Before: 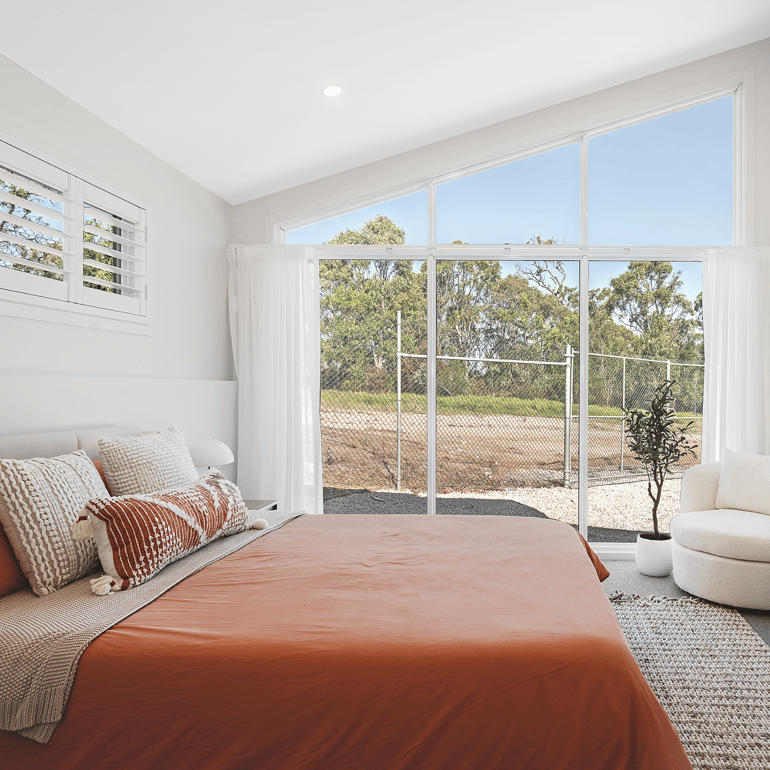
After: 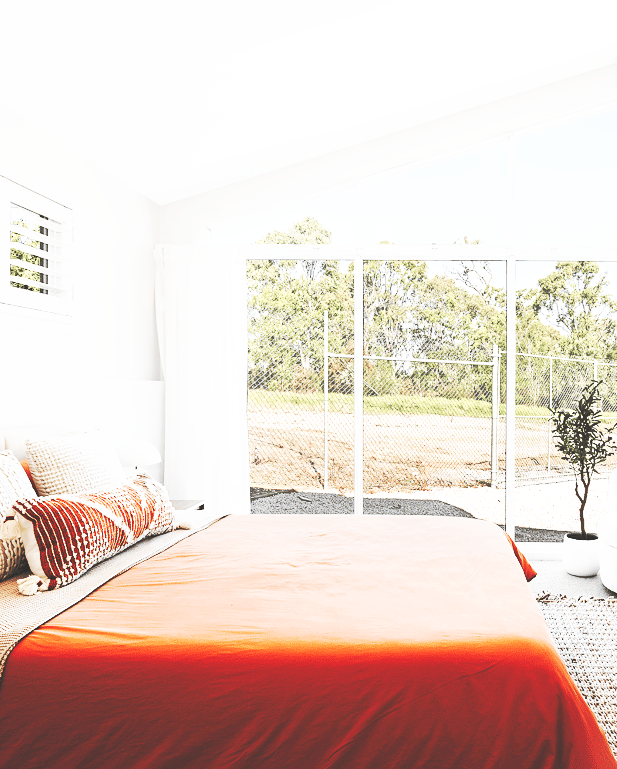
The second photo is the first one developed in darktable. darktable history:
base curve: curves: ch0 [(0, 0.015) (0.085, 0.116) (0.134, 0.298) (0.19, 0.545) (0.296, 0.764) (0.599, 0.982) (1, 1)], preserve colors none
crop and rotate: left 9.599%, right 10.208%
